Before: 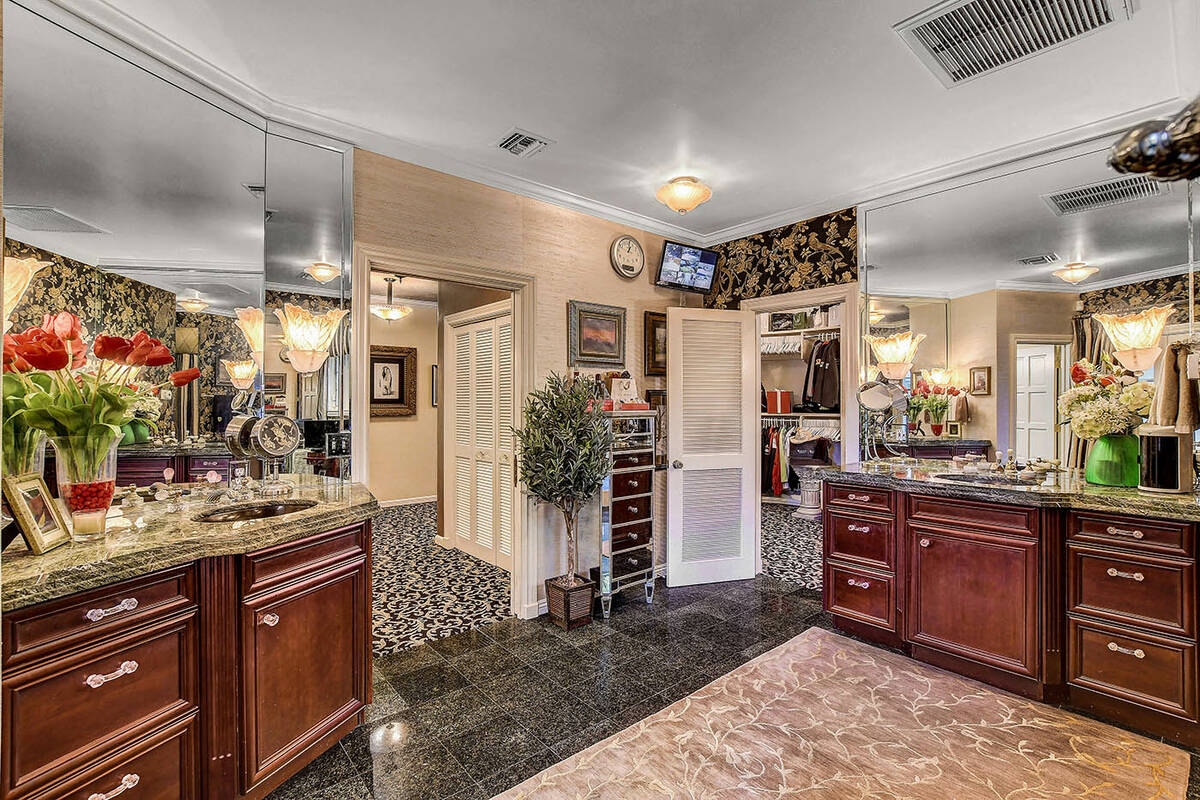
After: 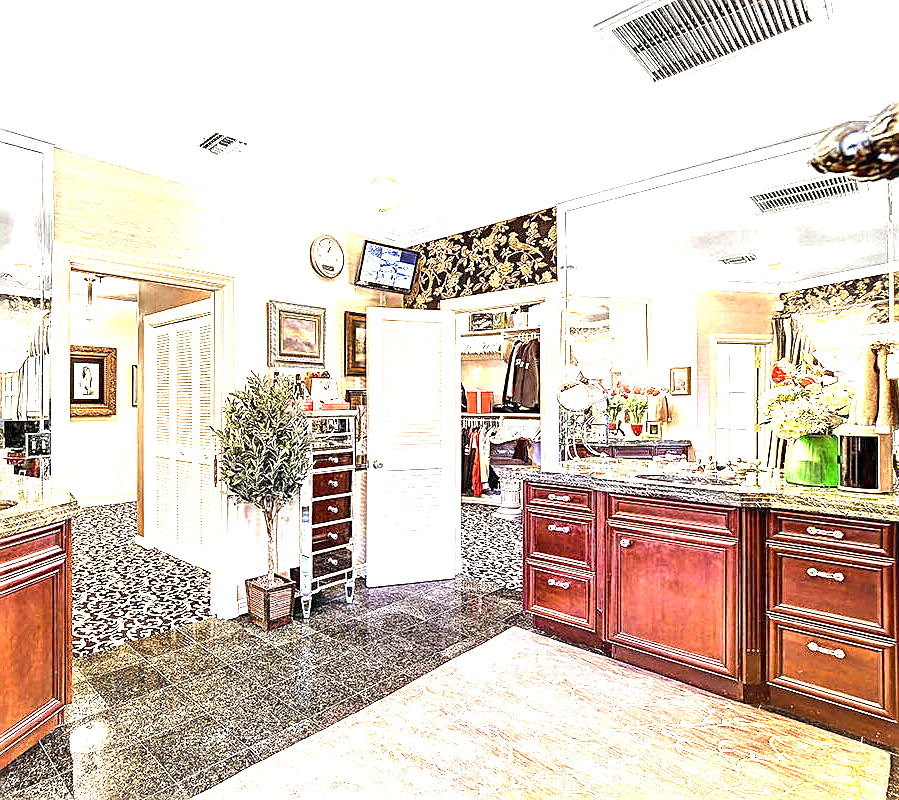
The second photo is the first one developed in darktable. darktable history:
crop and rotate: left 25.021%
sharpen: on, module defaults
exposure: black level correction 0, exposure 2.303 EV, compensate highlight preservation false
